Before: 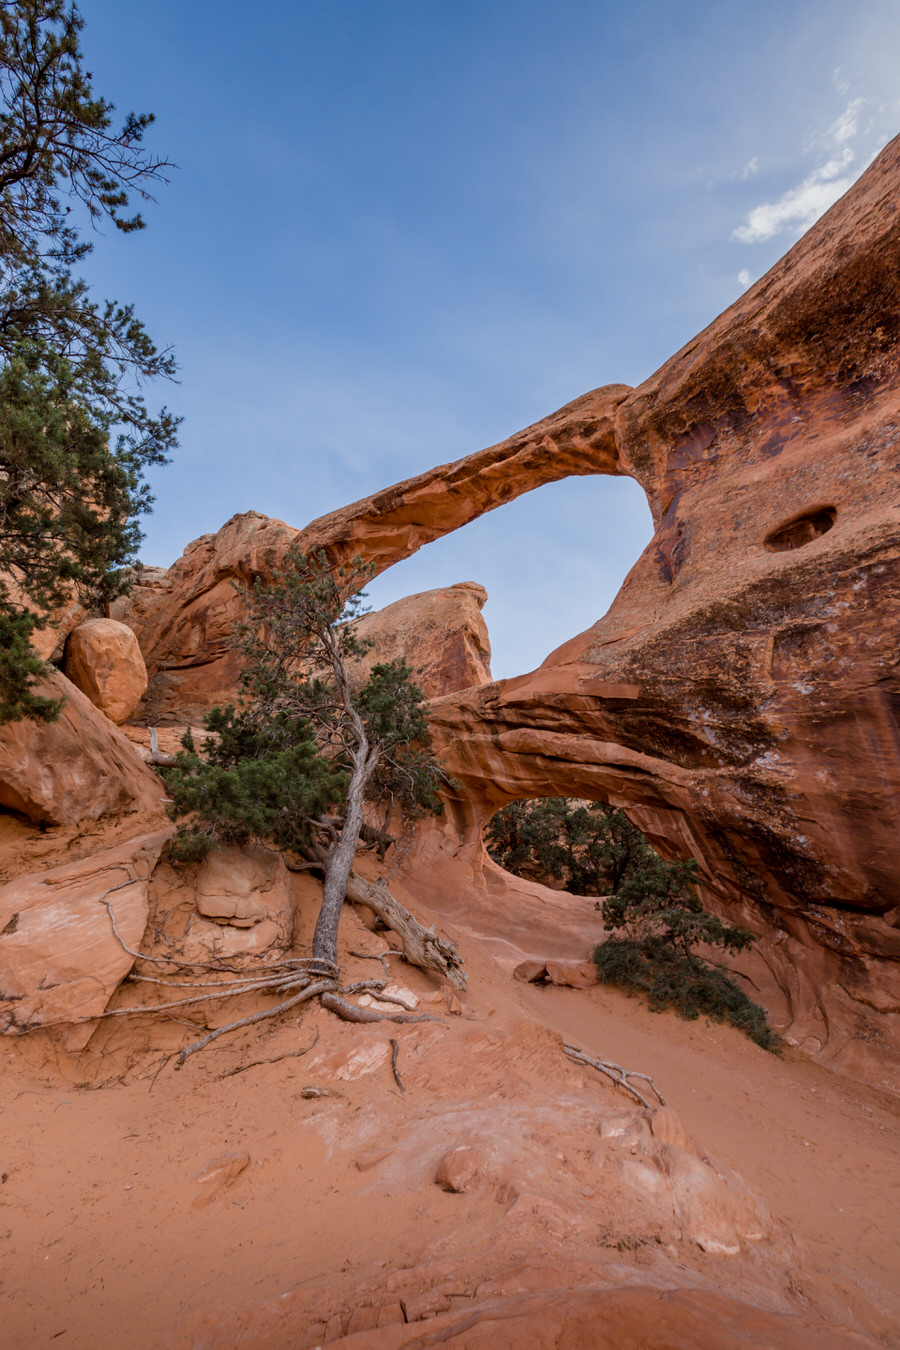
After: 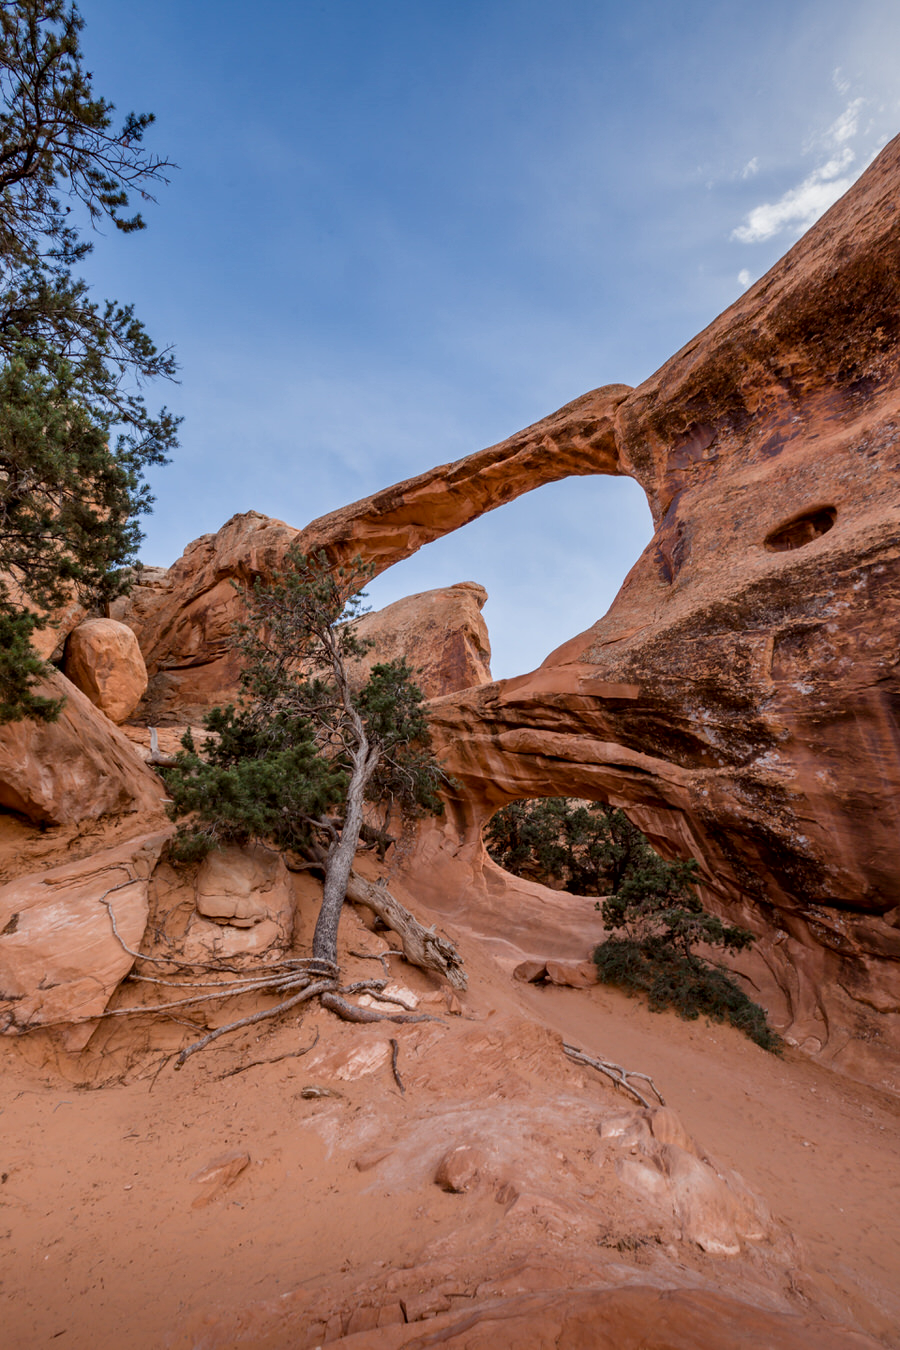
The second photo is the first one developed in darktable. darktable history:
local contrast: mode bilateral grid, contrast 20, coarseness 50, detail 130%, midtone range 0.2
